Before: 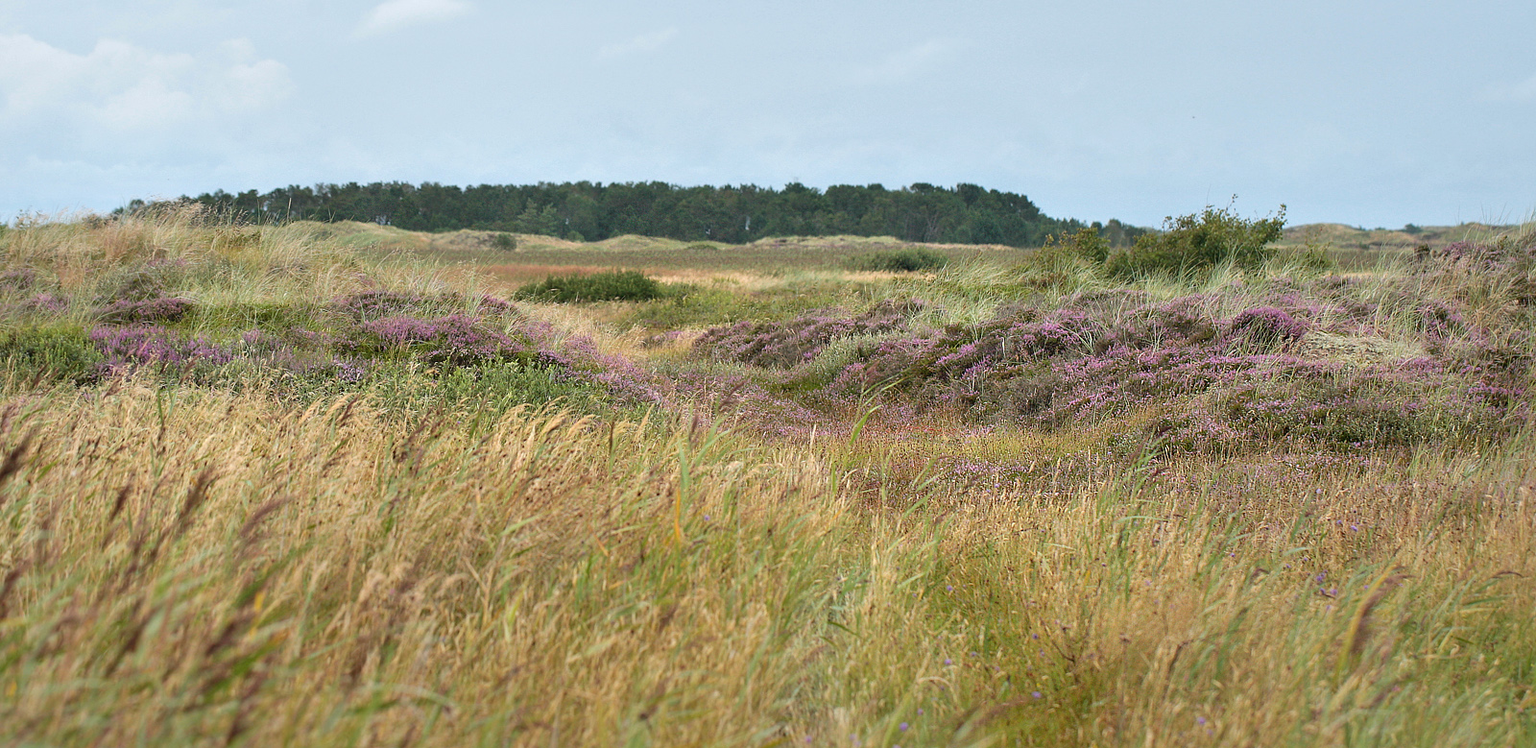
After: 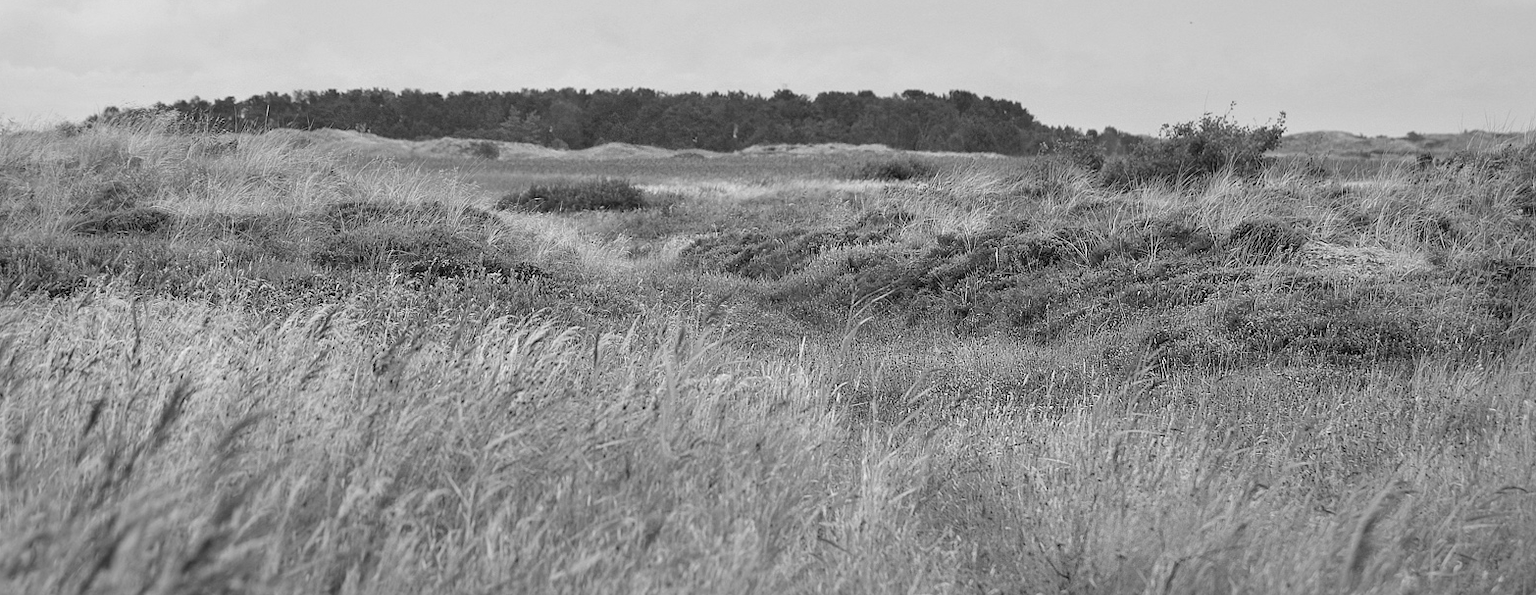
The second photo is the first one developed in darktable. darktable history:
crop and rotate: left 1.814%, top 12.818%, right 0.25%, bottom 9.225%
monochrome: a -35.87, b 49.73, size 1.7
